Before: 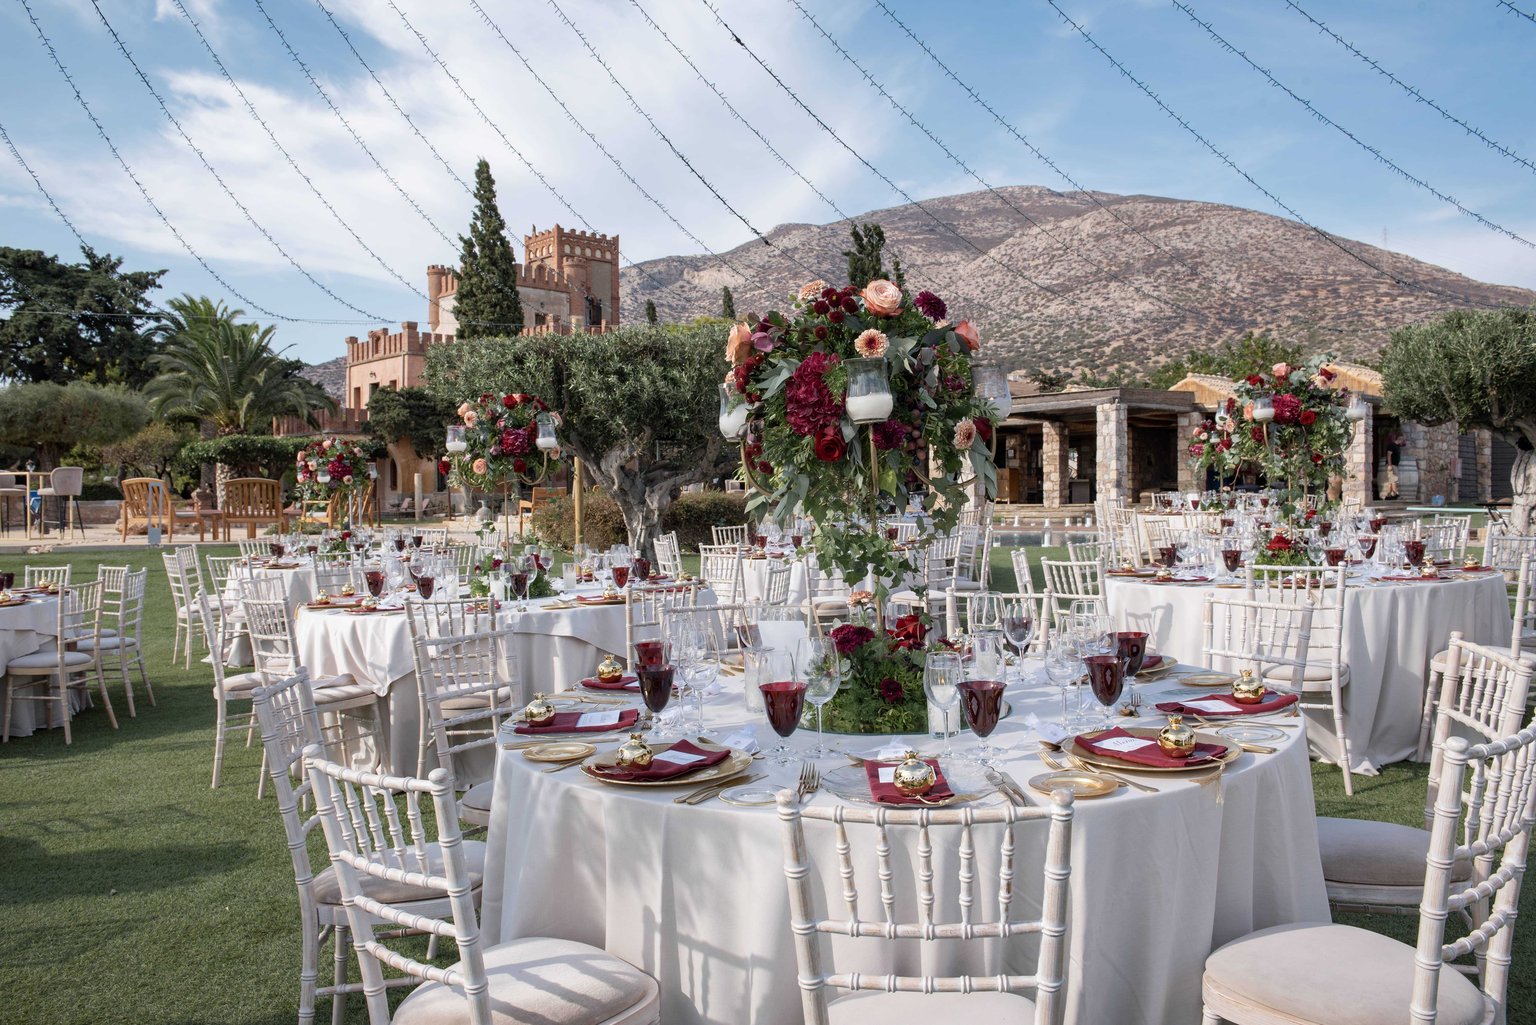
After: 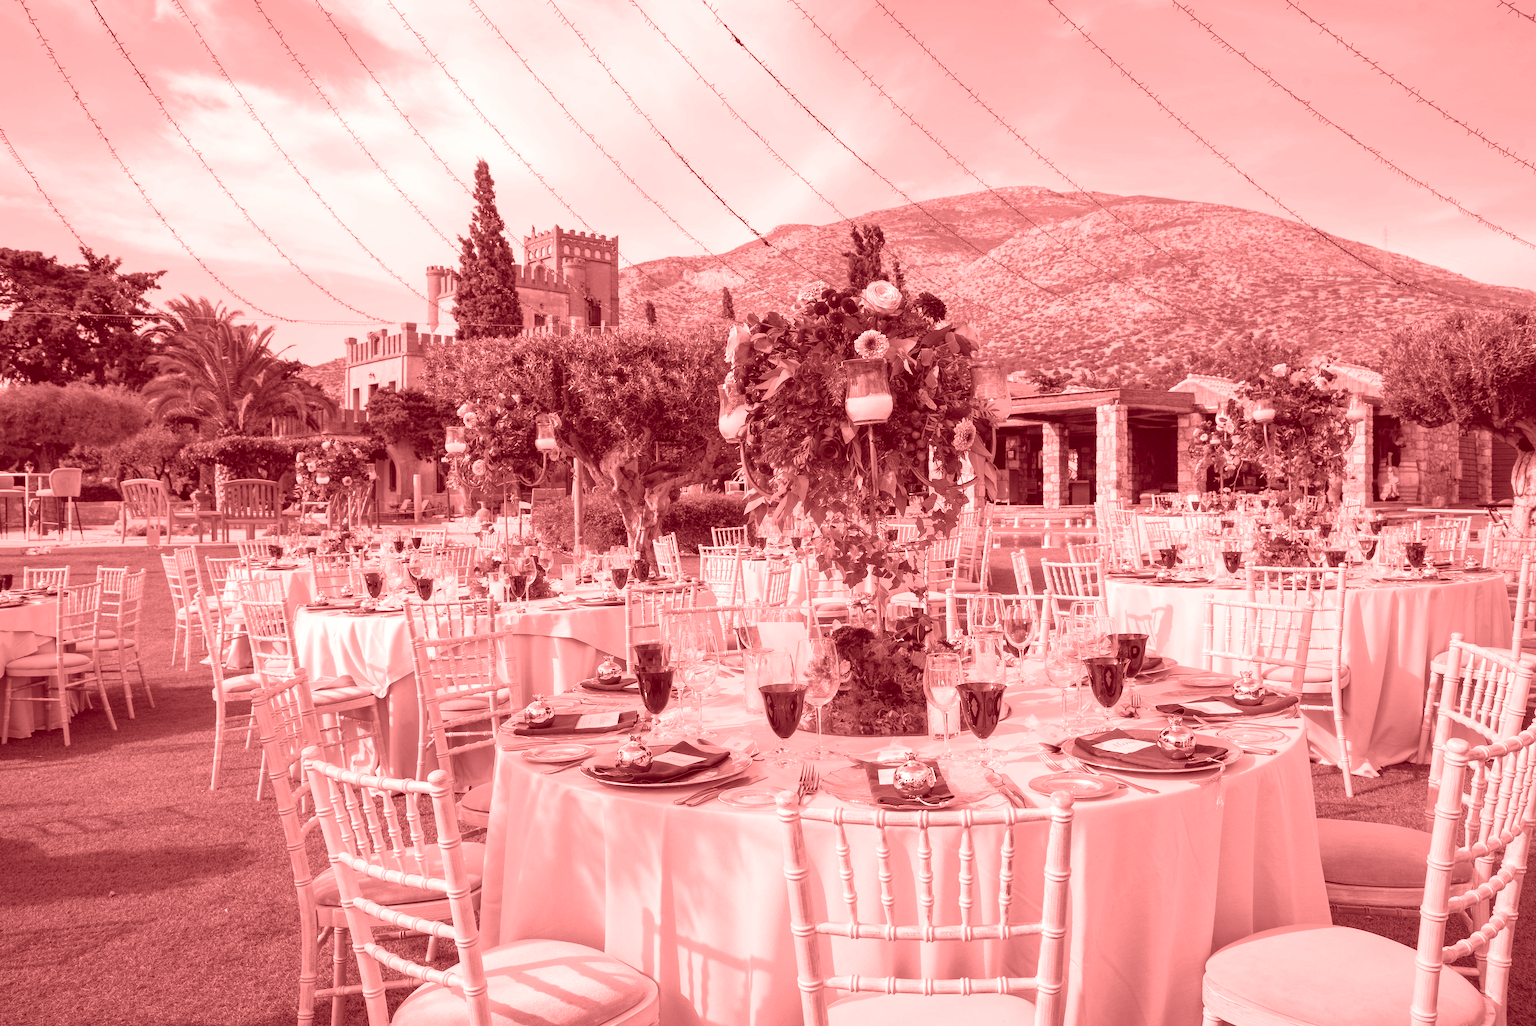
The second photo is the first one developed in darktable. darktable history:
colorize: saturation 60%, source mix 100%
crop and rotate: left 0.126%
